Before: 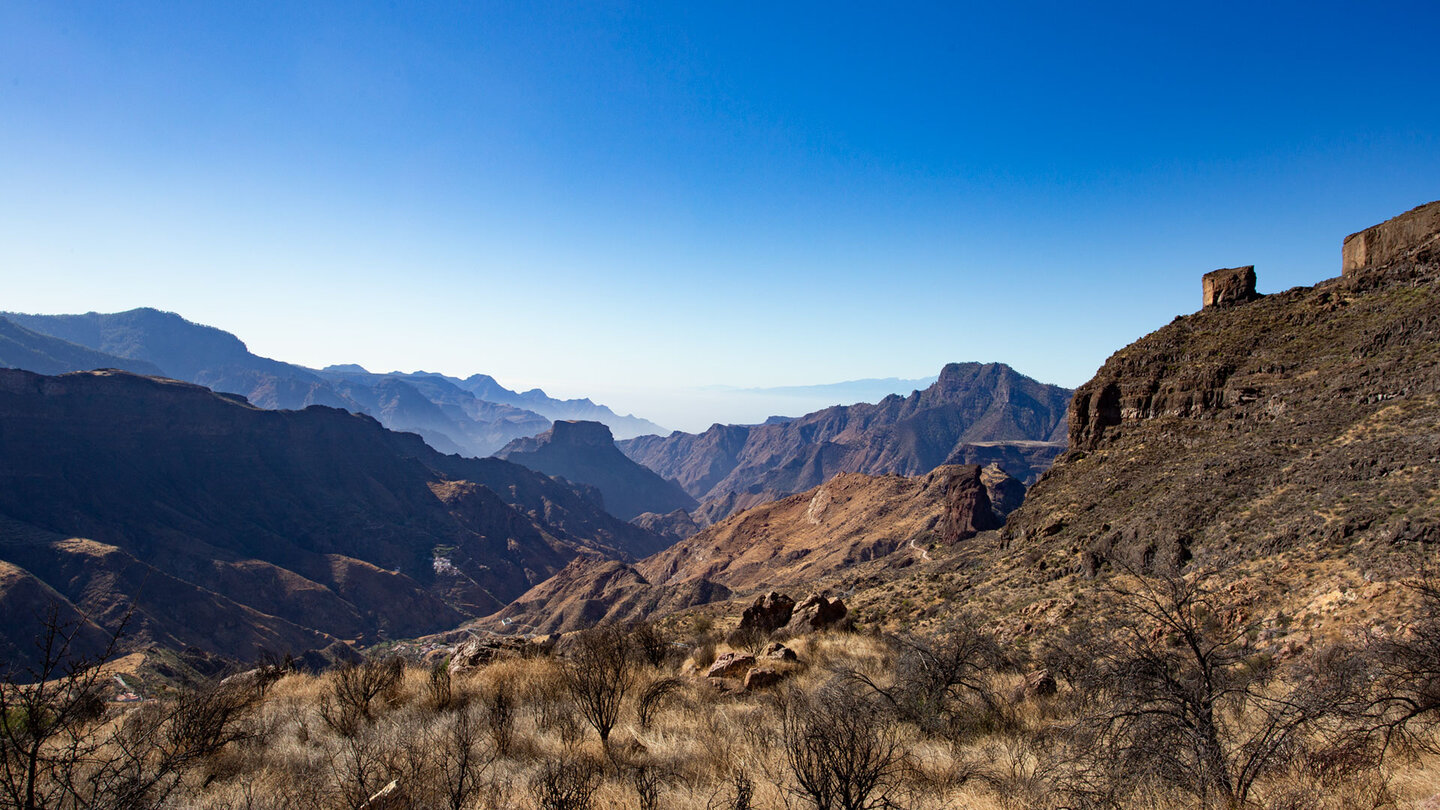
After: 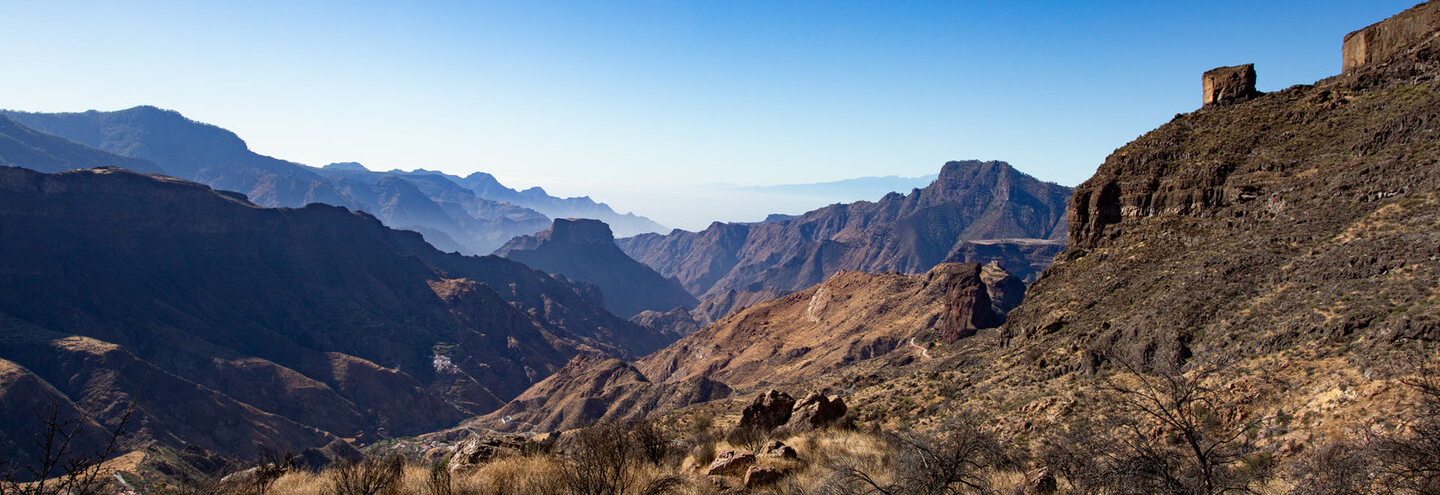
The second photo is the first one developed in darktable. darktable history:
crop and rotate: top 24.939%, bottom 13.922%
